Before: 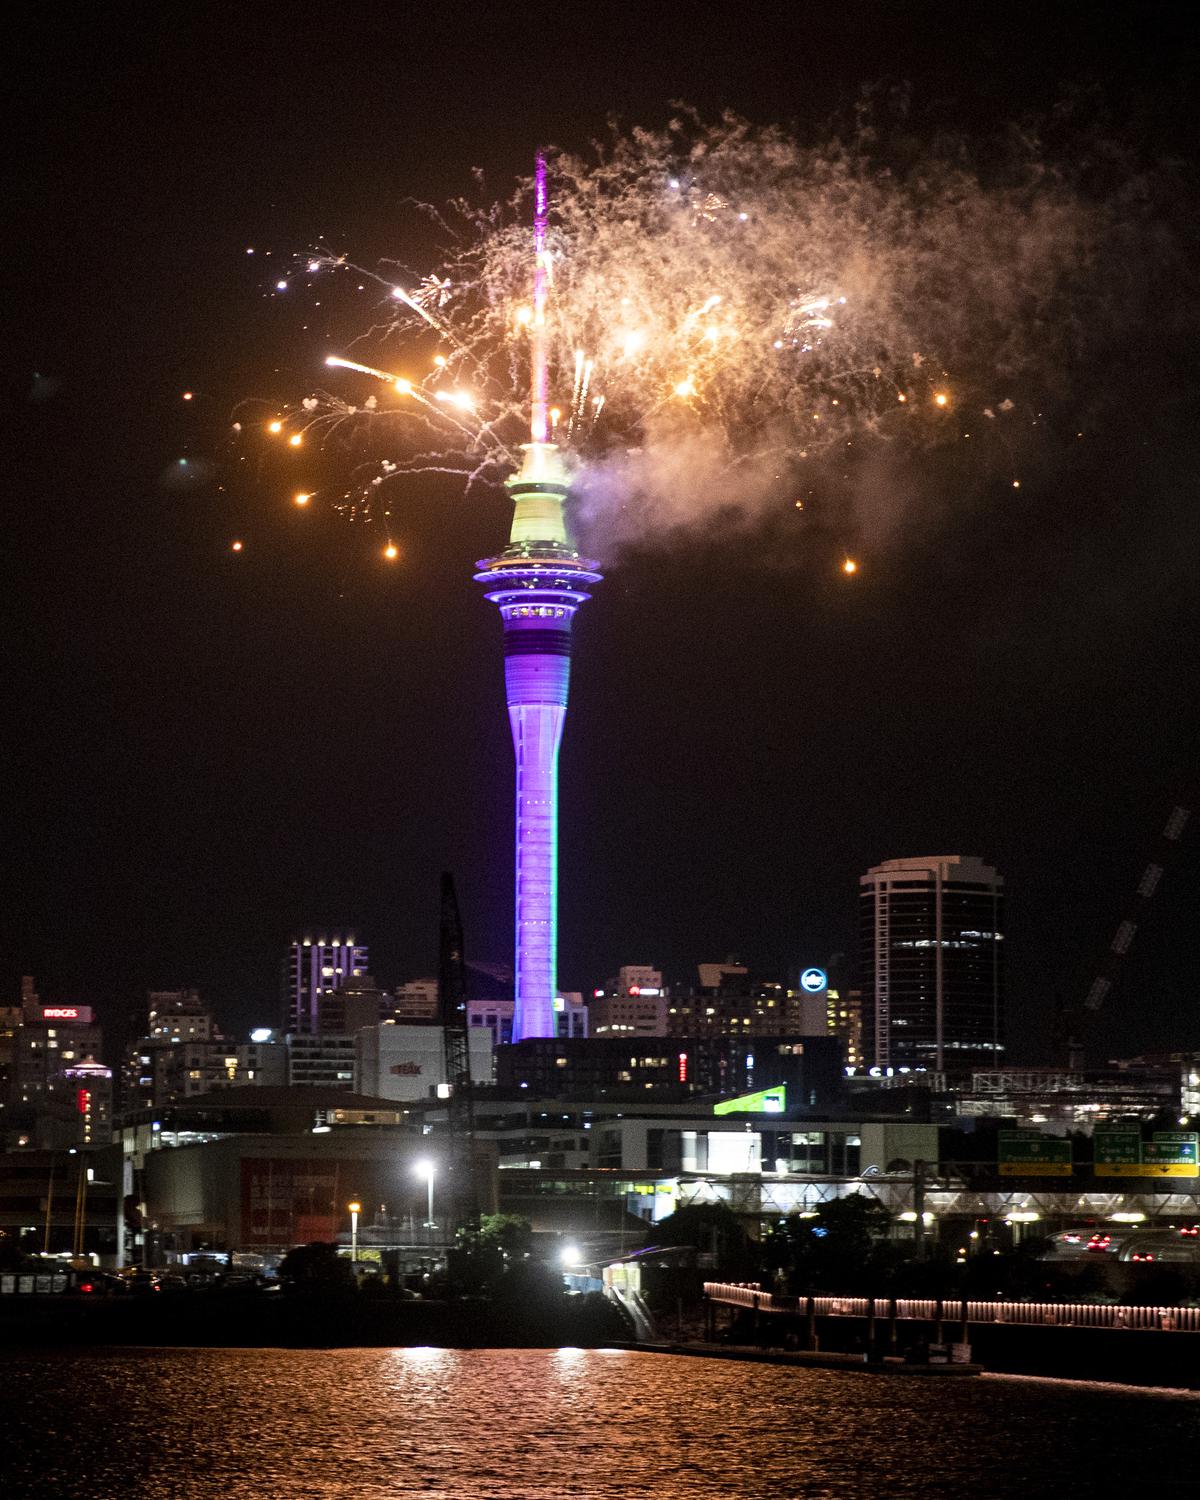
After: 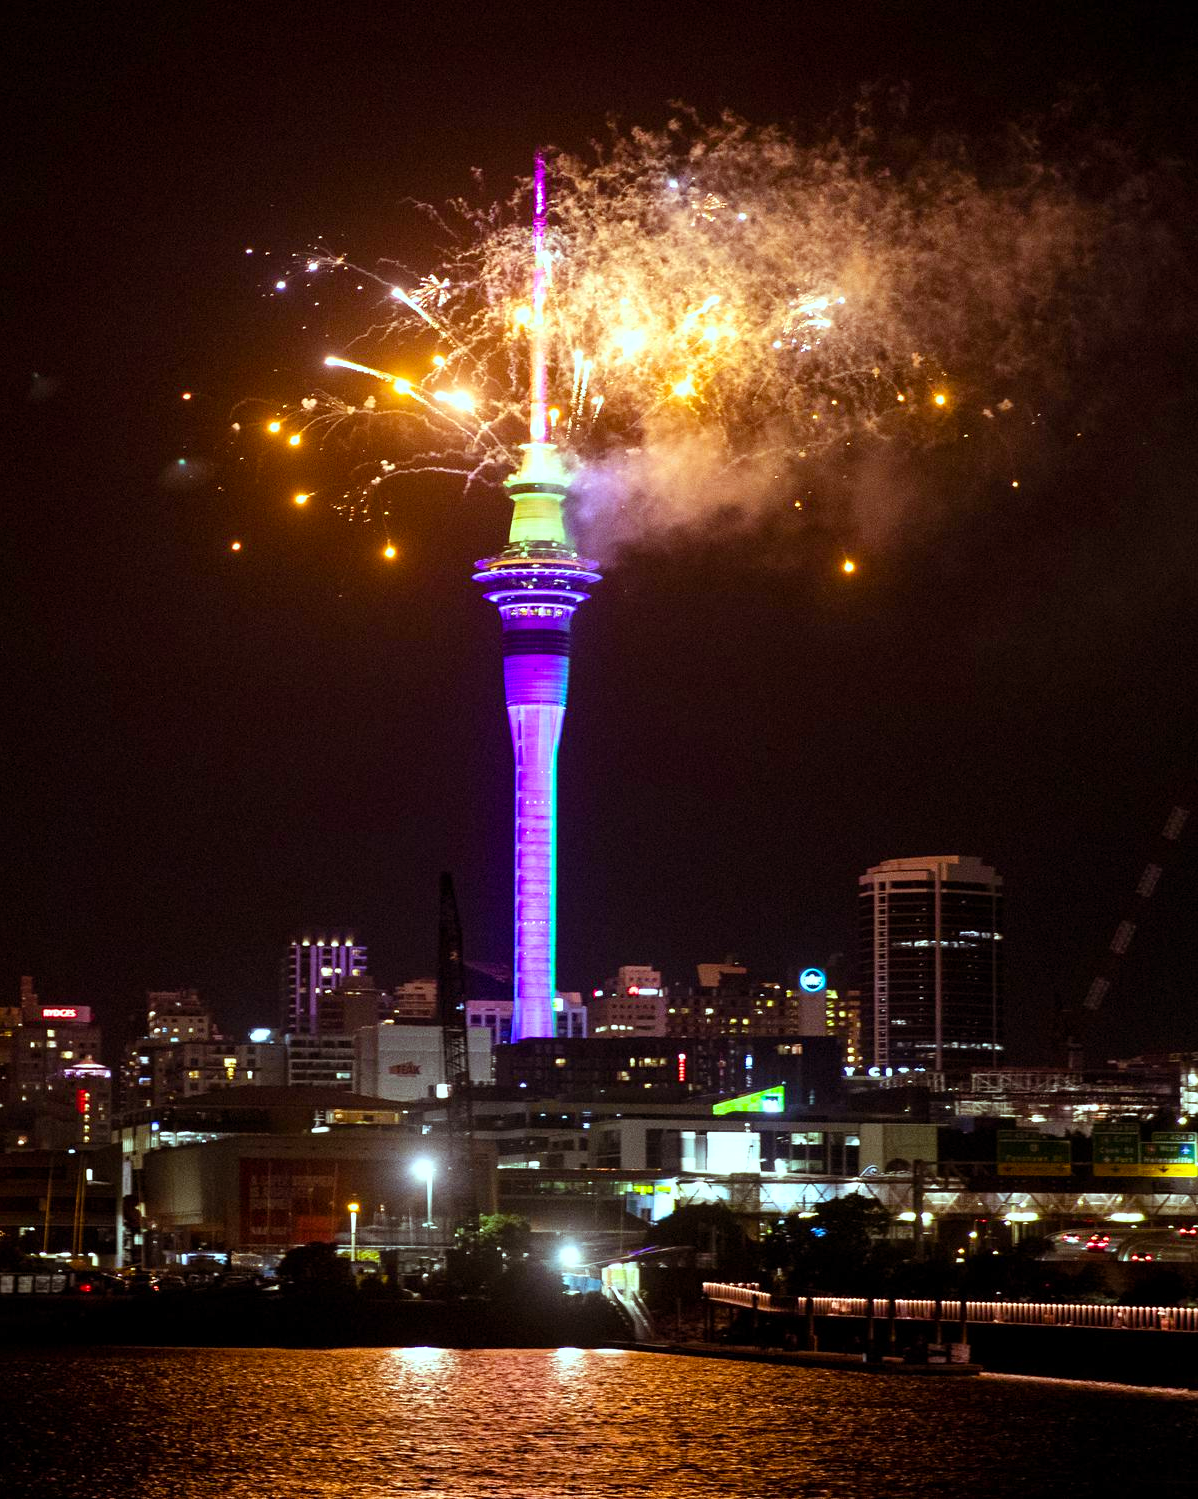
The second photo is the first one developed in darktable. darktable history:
color balance rgb: power › chroma 1.531%, power › hue 26.41°, highlights gain › luminance 15.414%, highlights gain › chroma 3.886%, highlights gain › hue 208.85°, perceptual saturation grading › global saturation 9.982%, global vibrance 45.761%
crop and rotate: left 0.092%, bottom 0.01%
